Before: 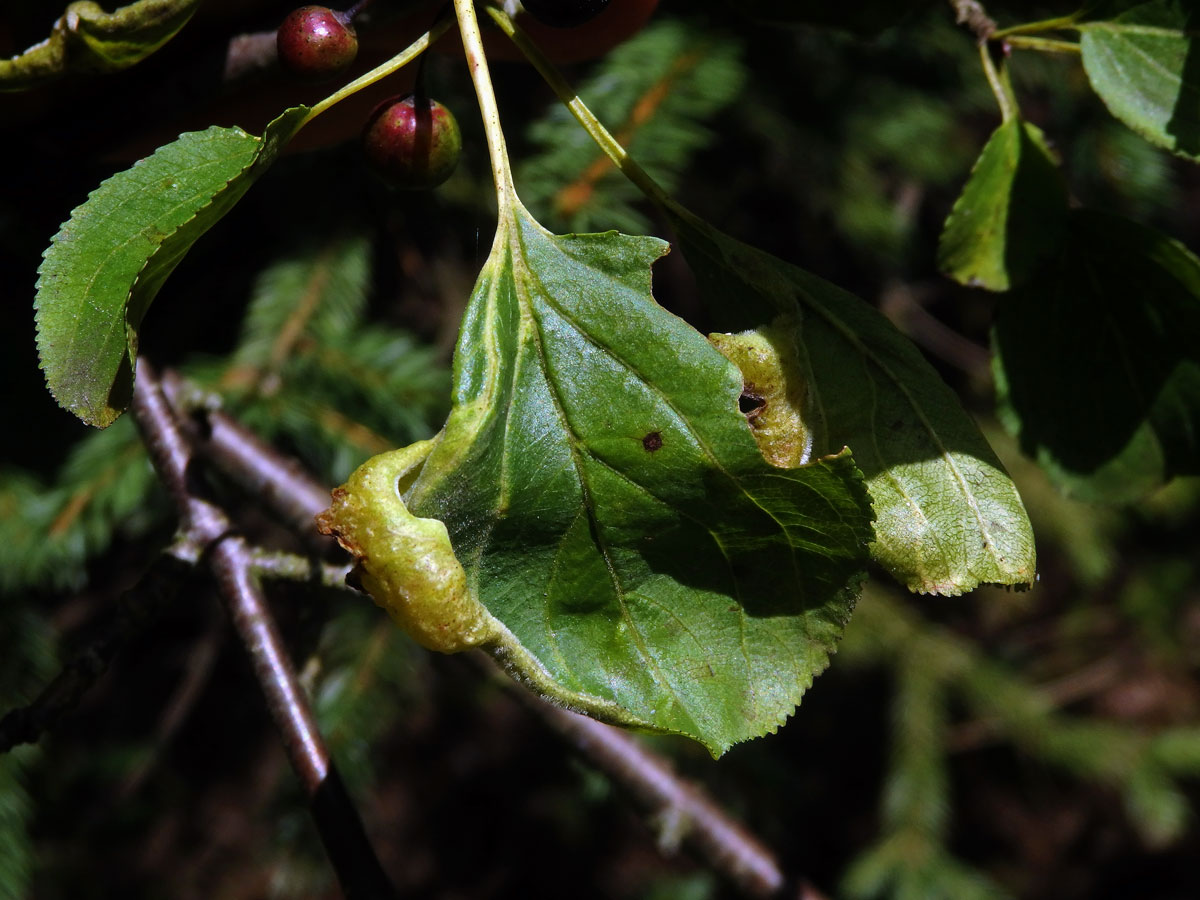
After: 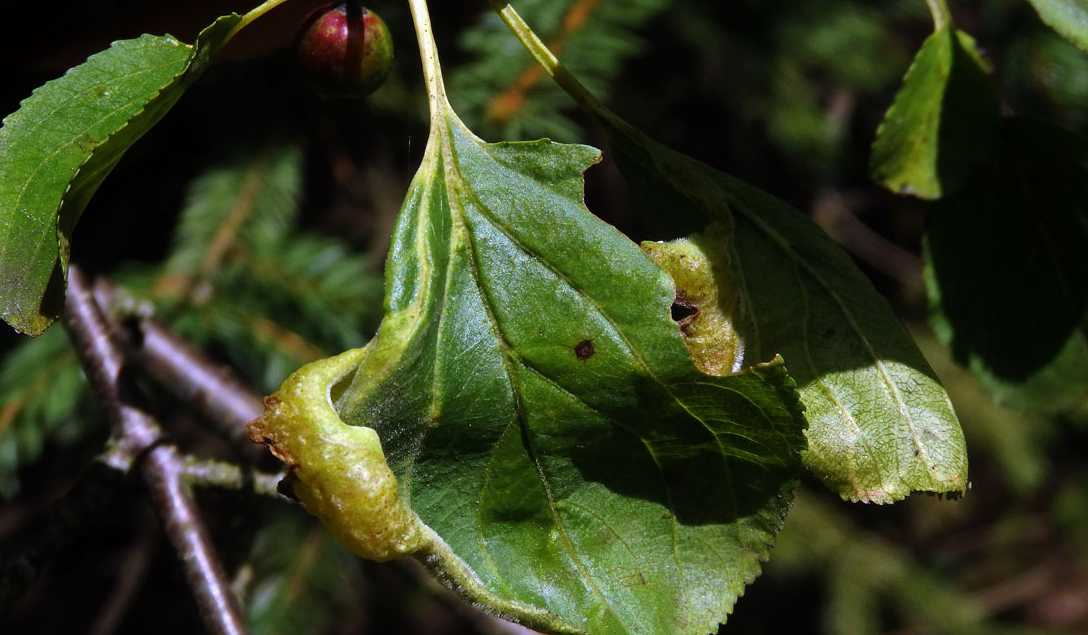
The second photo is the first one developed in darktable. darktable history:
crop: left 5.676%, top 10.283%, right 3.615%, bottom 19.157%
